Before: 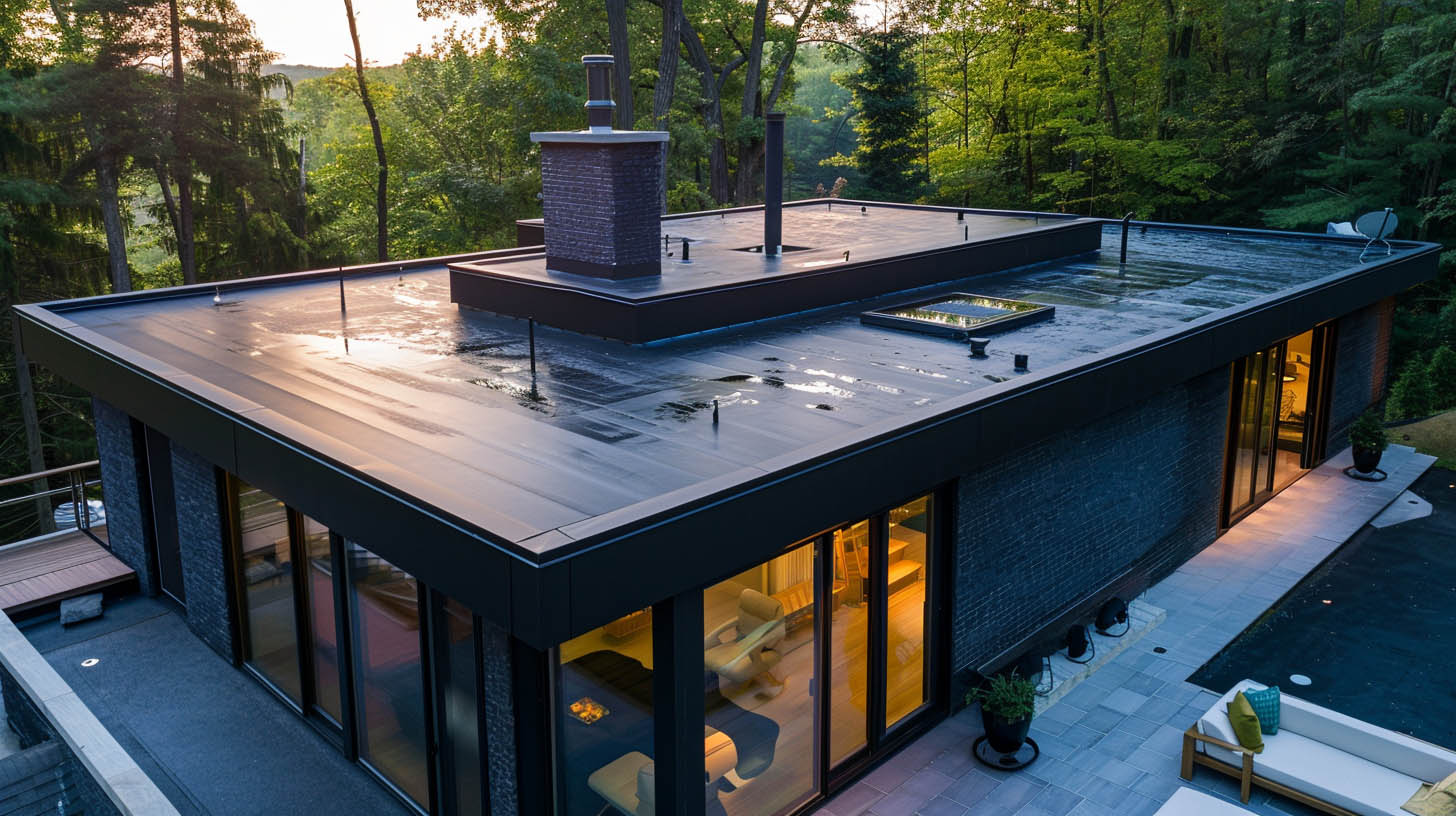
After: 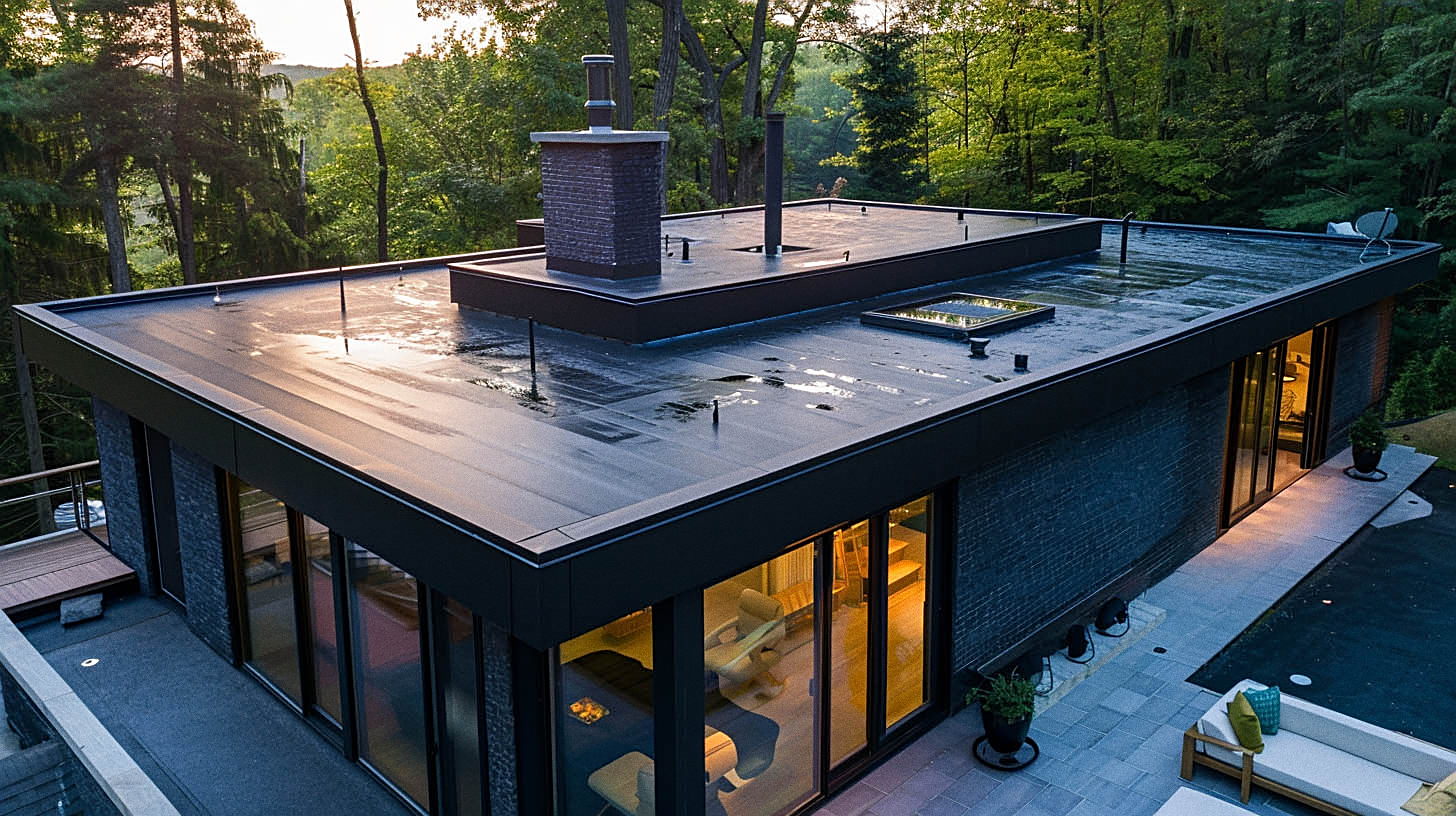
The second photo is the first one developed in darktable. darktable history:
sharpen: on, module defaults
grain: strength 26%
